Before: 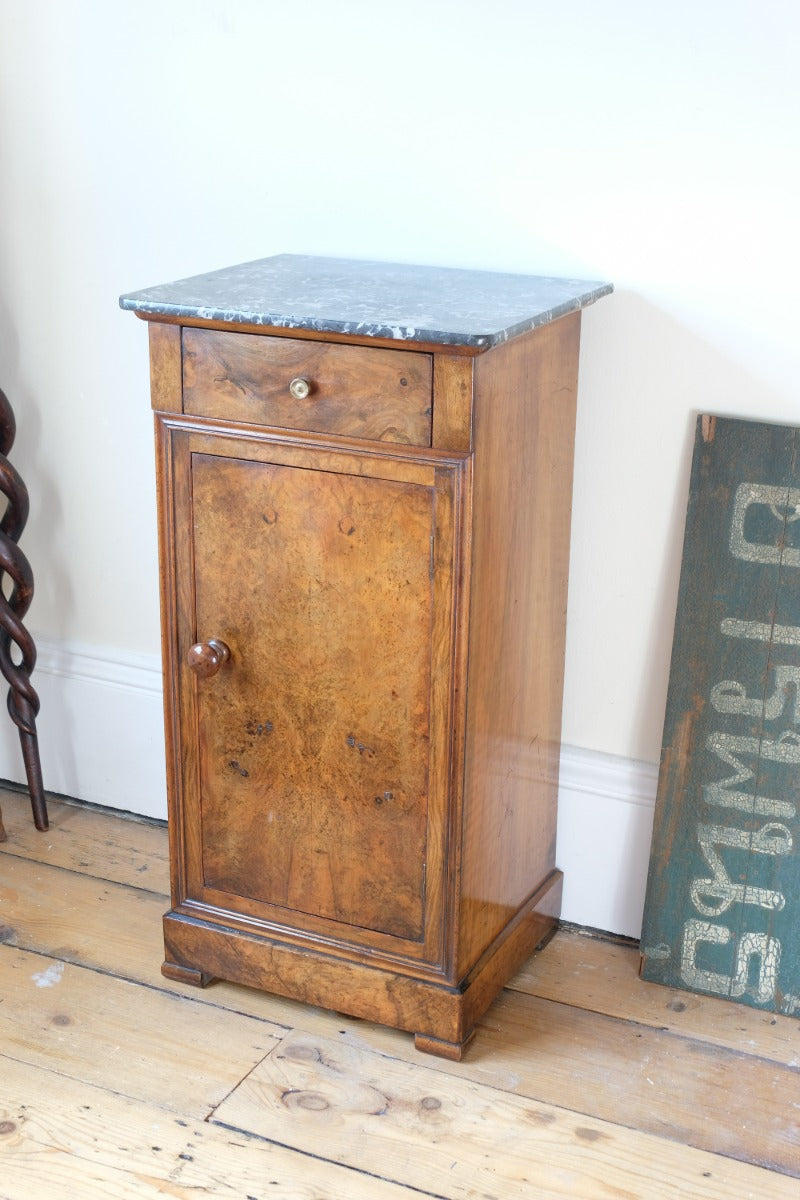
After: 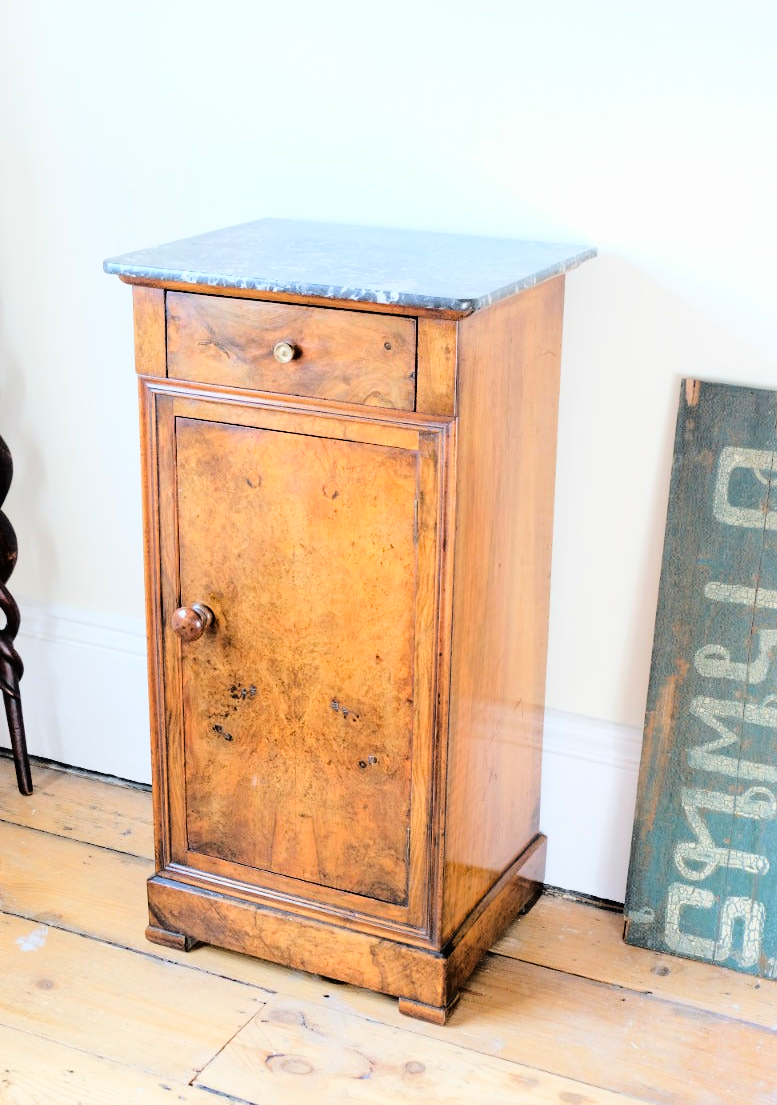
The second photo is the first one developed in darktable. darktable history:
contrast brightness saturation: contrast -0.01, brightness -0.01, saturation 0.036
haze removal: compatibility mode true, adaptive false
crop: left 2.047%, top 3.019%, right 0.743%, bottom 4.837%
base curve: curves: ch0 [(0, 0) (0.036, 0.01) (0.123, 0.254) (0.258, 0.504) (0.507, 0.748) (1, 1)]
